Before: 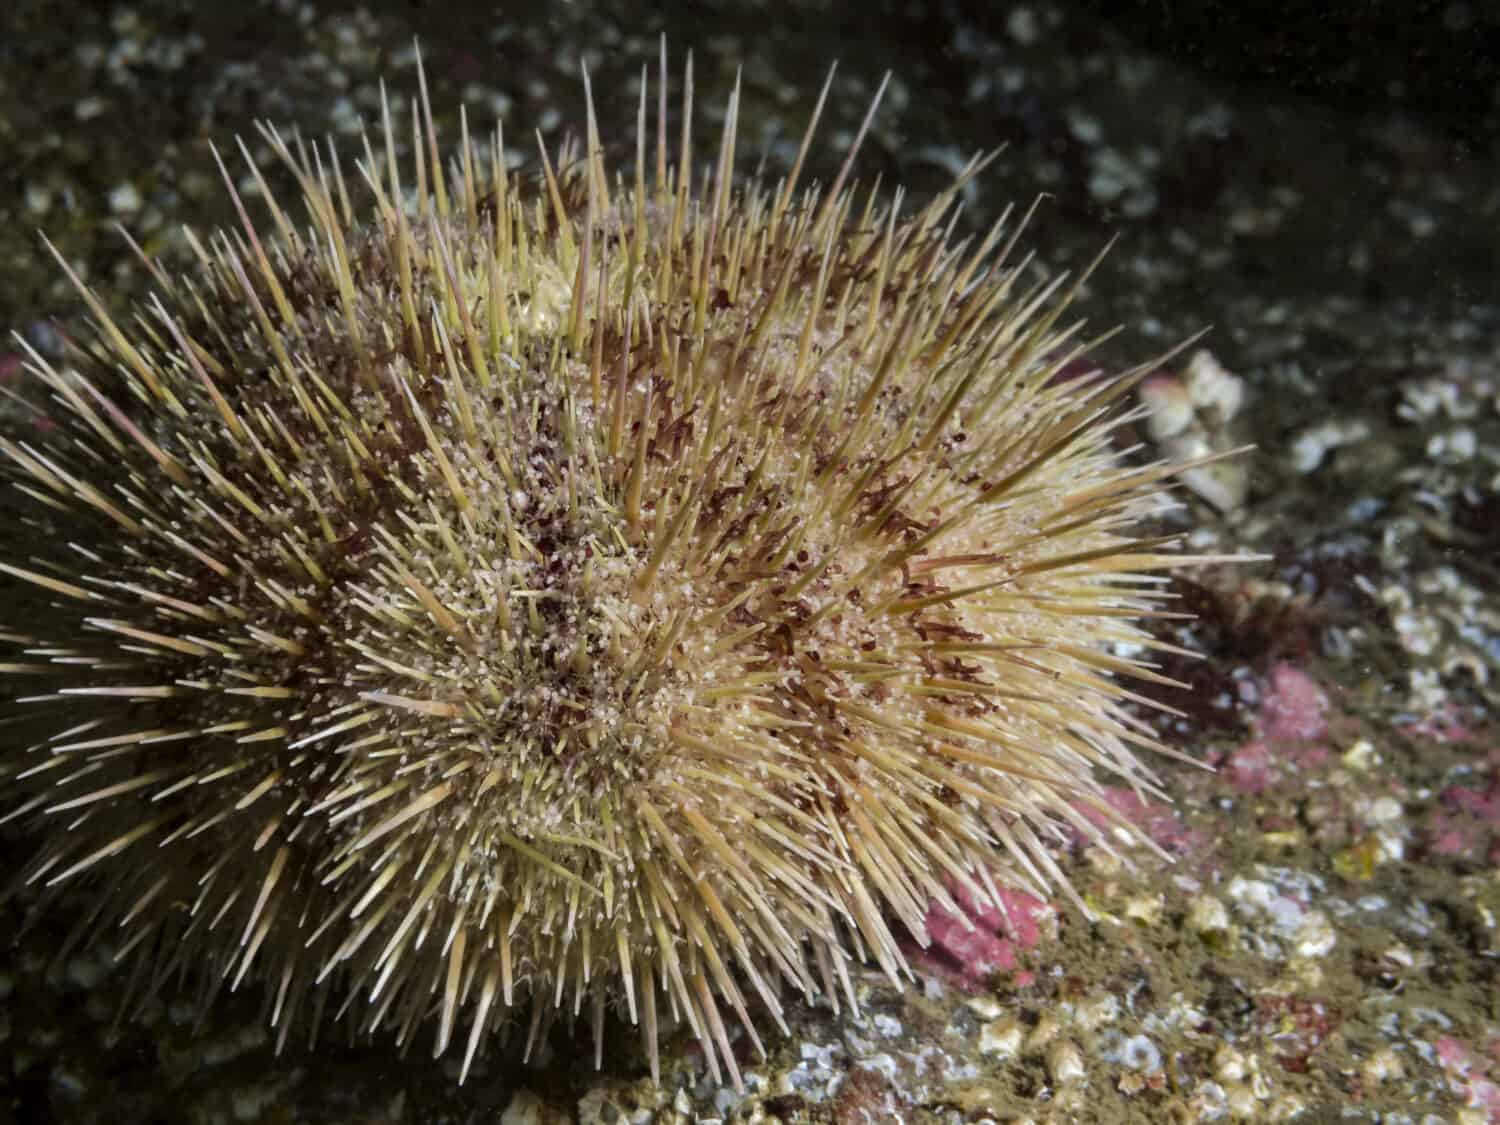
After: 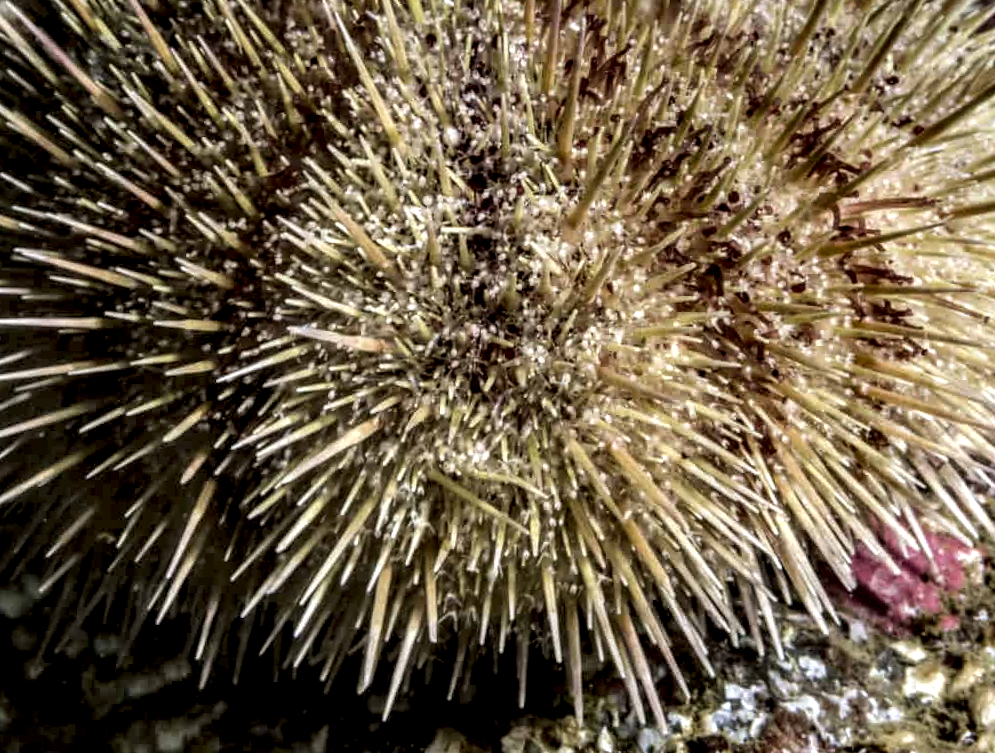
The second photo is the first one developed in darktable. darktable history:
crop and rotate: angle -0.825°, left 3.797%, top 31.738%, right 28.539%
local contrast: highlights 21%, detail 198%
